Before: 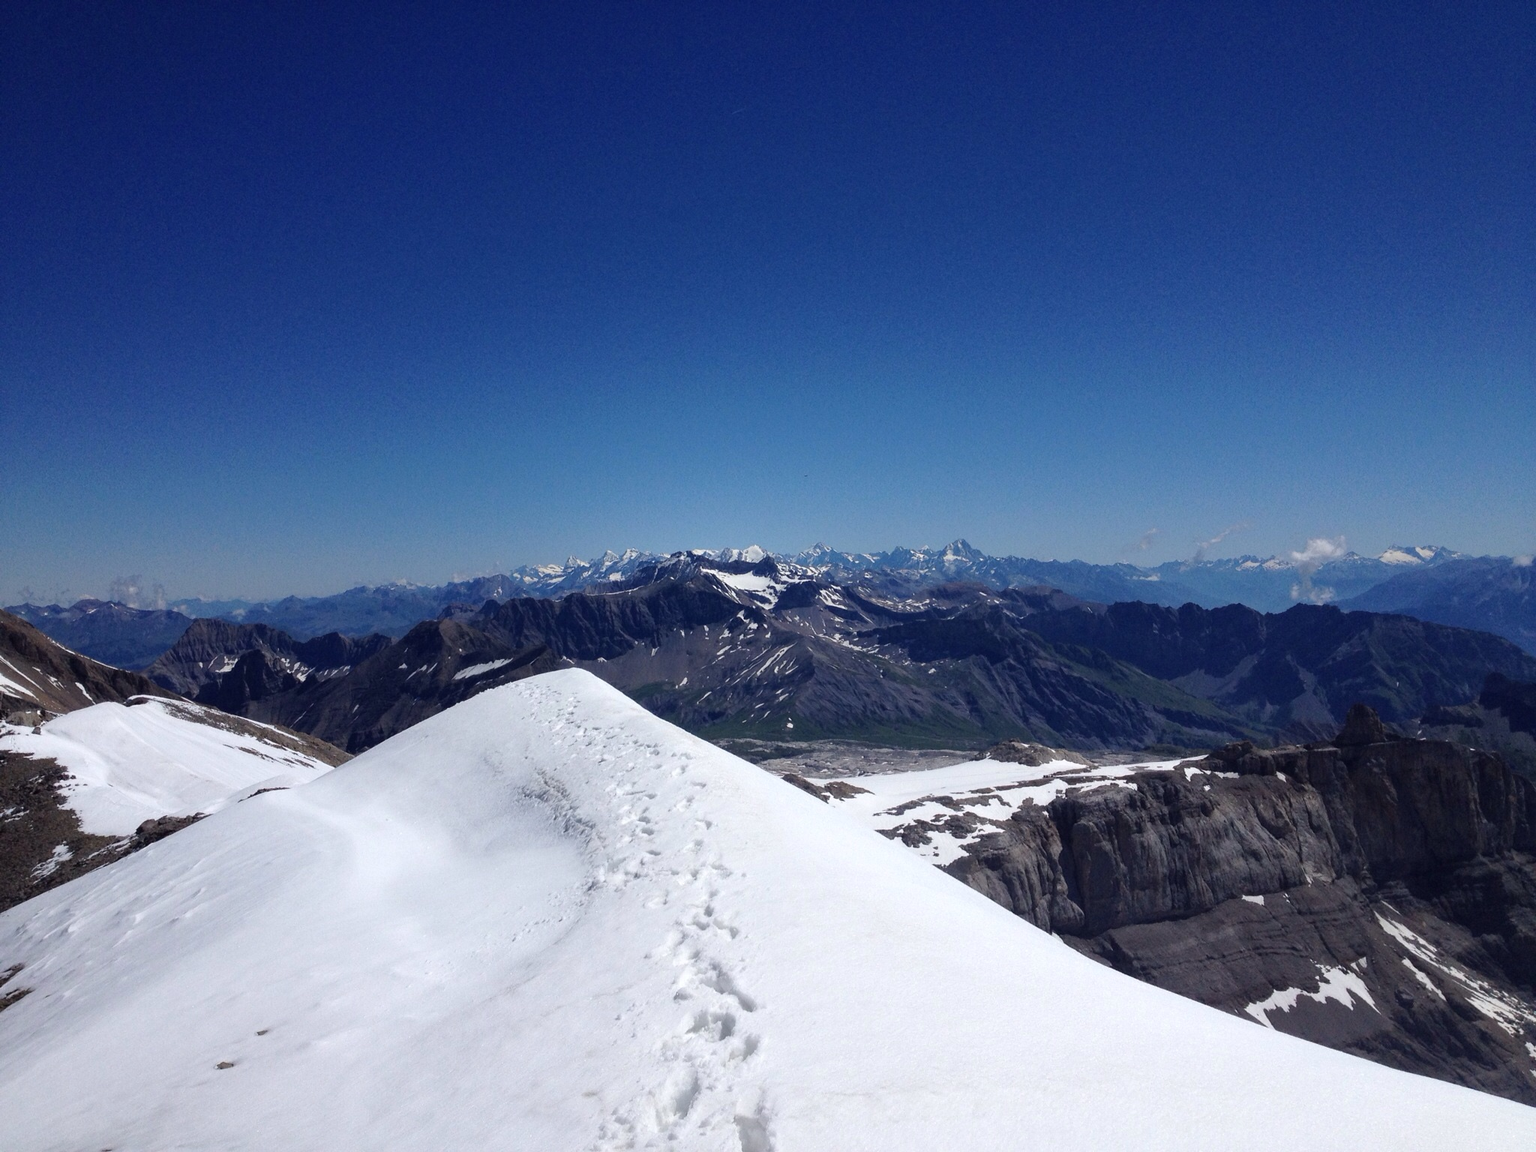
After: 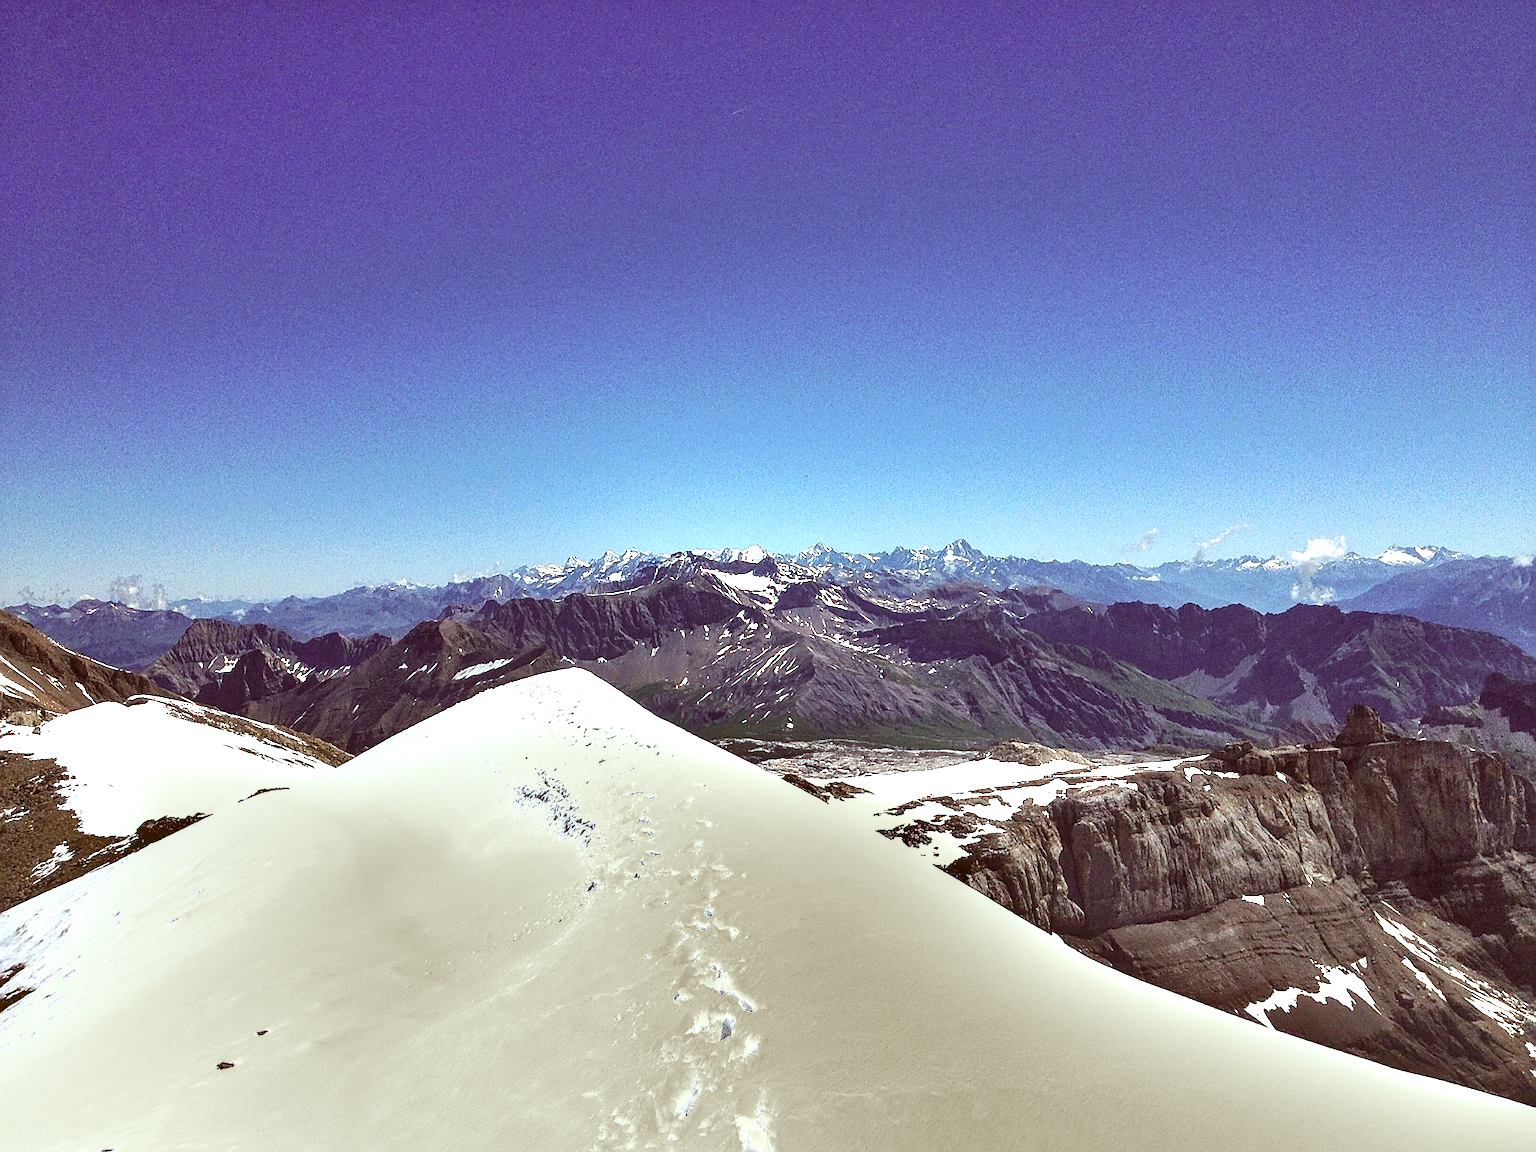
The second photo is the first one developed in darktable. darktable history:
exposure: black level correction 0, exposure 1.462 EV, compensate highlight preservation false
sharpen: radius 1.352, amount 1.265, threshold 0.73
color correction: highlights a* -5.42, highlights b* 9.8, shadows a* 9.79, shadows b* 24.59
shadows and highlights: shadows 61.07, soften with gaussian
local contrast: on, module defaults
